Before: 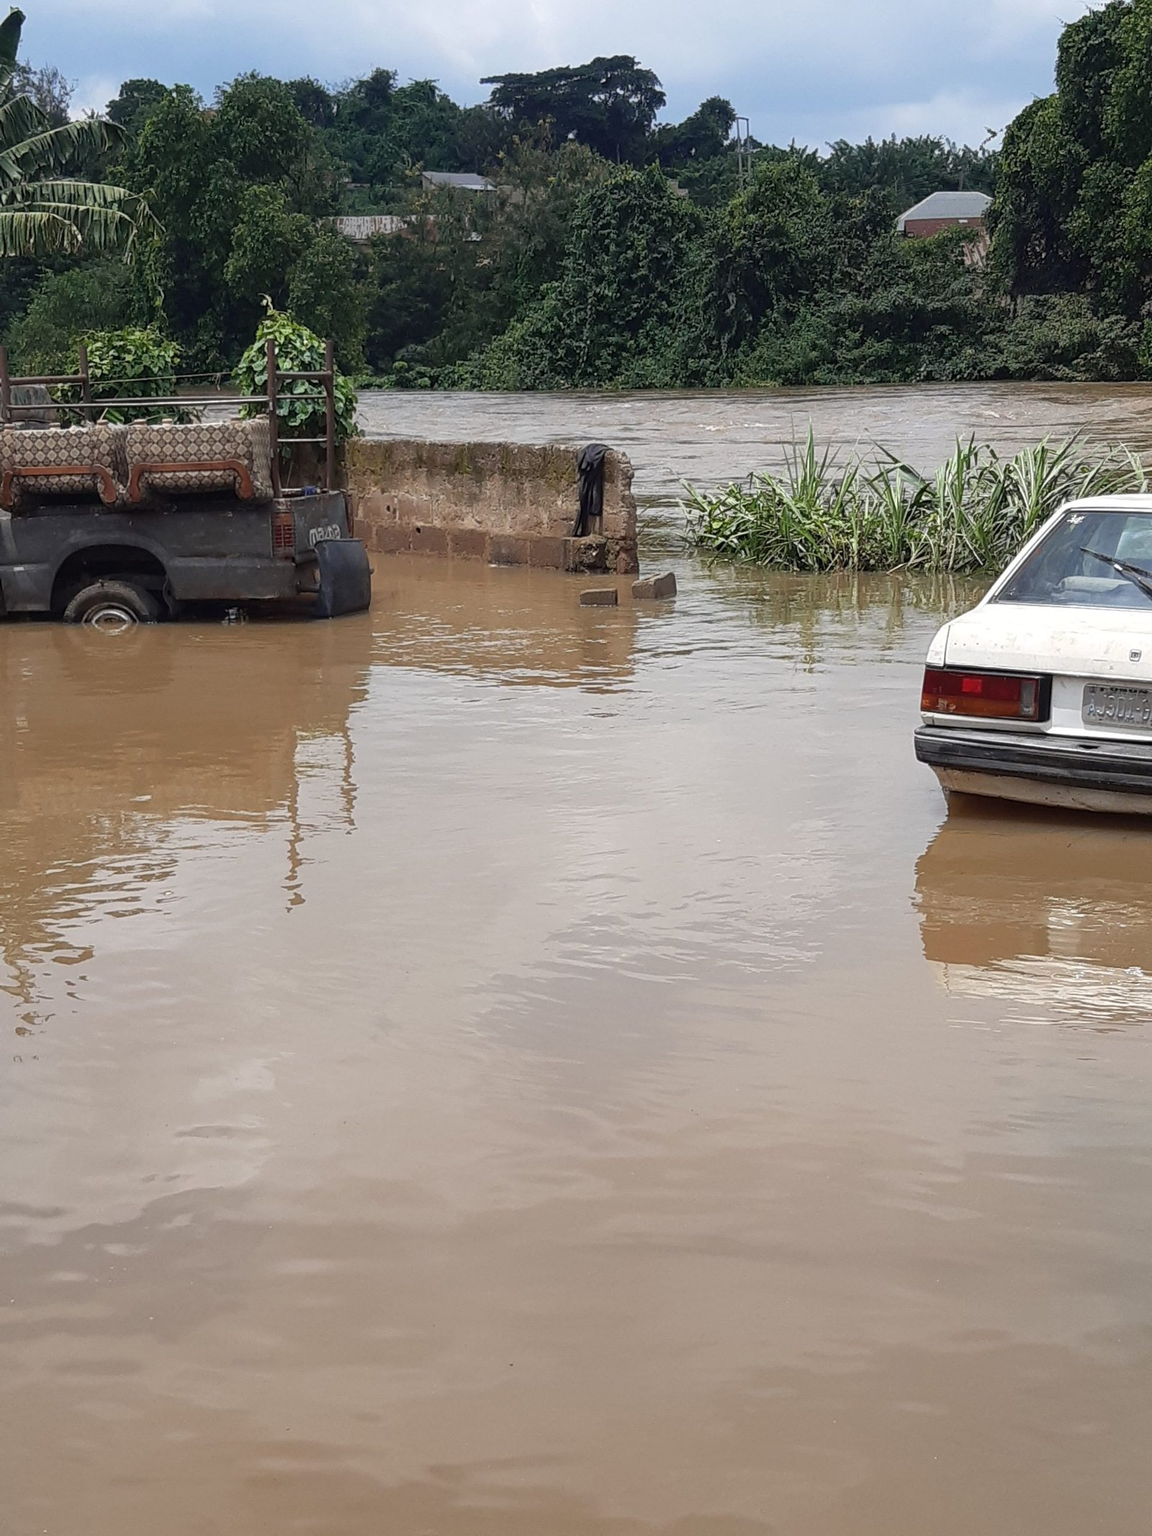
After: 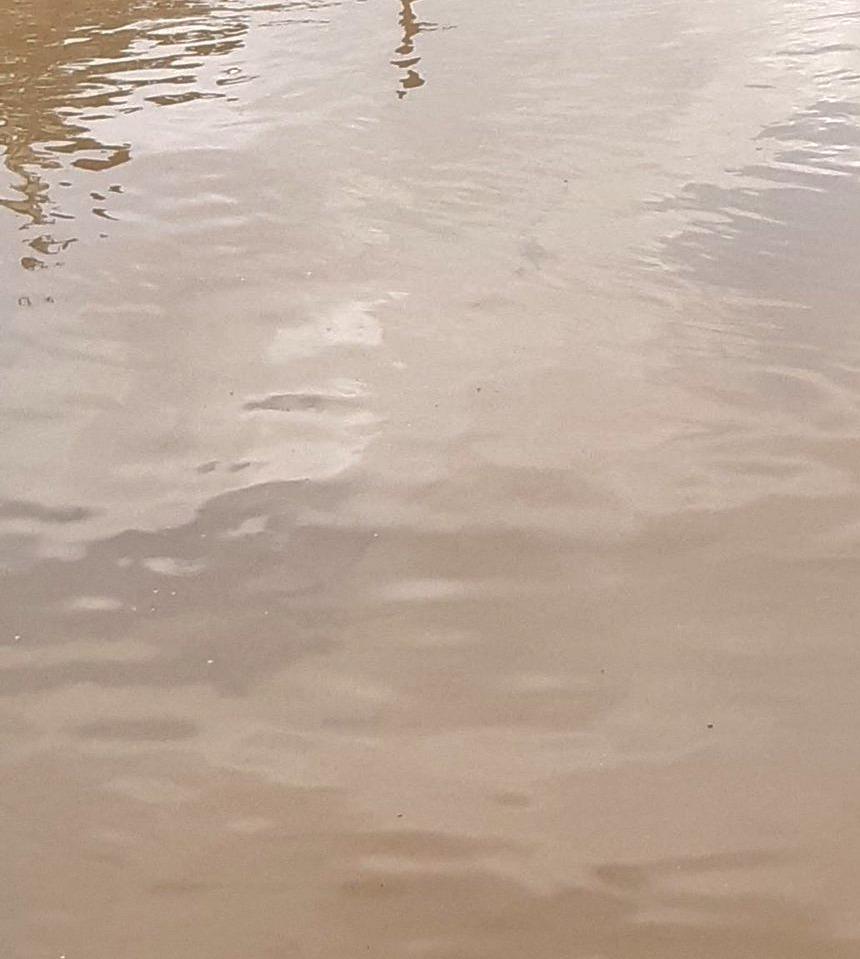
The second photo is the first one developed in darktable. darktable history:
shadows and highlights: on, module defaults
tone equalizer: -8 EV -0.722 EV, -7 EV -0.69 EV, -6 EV -0.581 EV, -5 EV -0.388 EV, -3 EV 0.378 EV, -2 EV 0.6 EV, -1 EV 0.699 EV, +0 EV 0.721 EV, edges refinement/feathering 500, mask exposure compensation -1.57 EV, preserve details no
crop and rotate: top 54.849%, right 46.242%, bottom 0.173%
